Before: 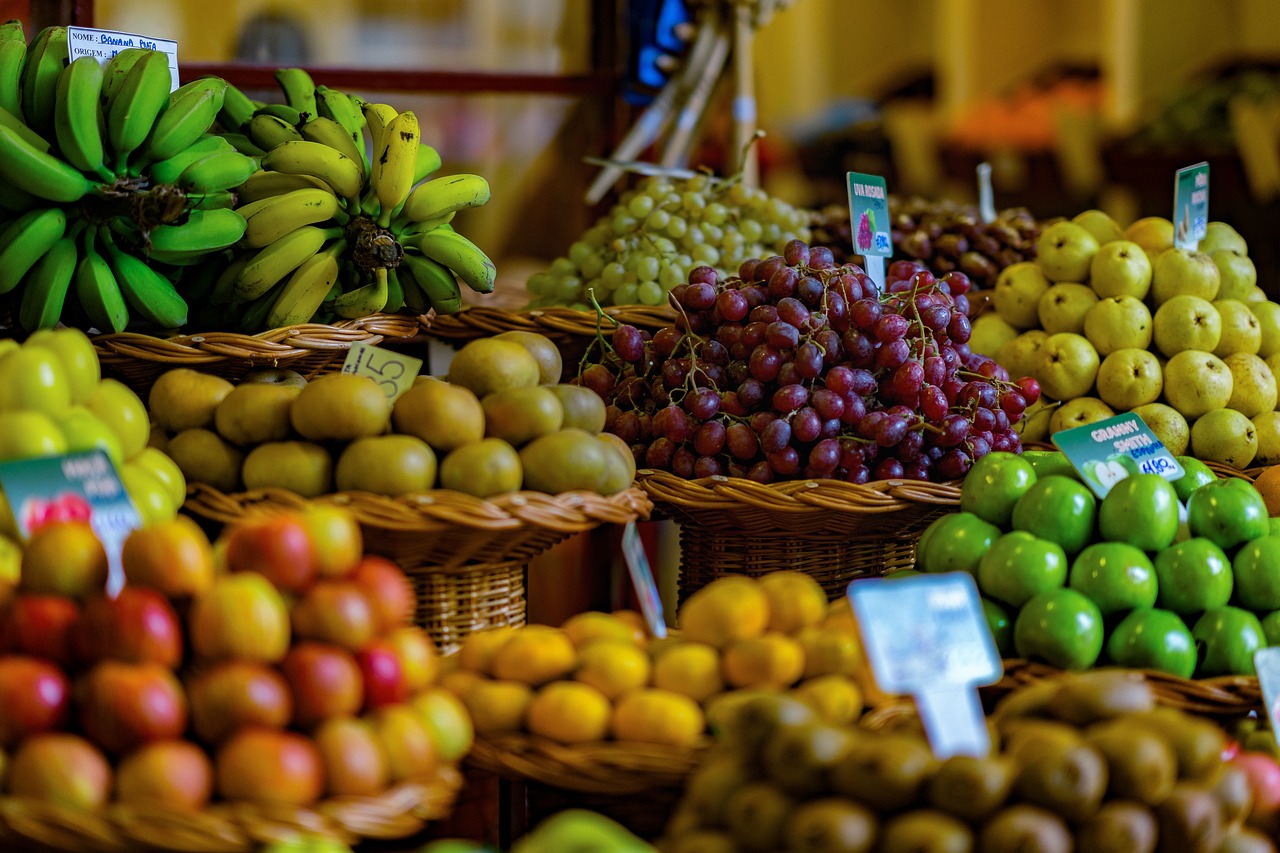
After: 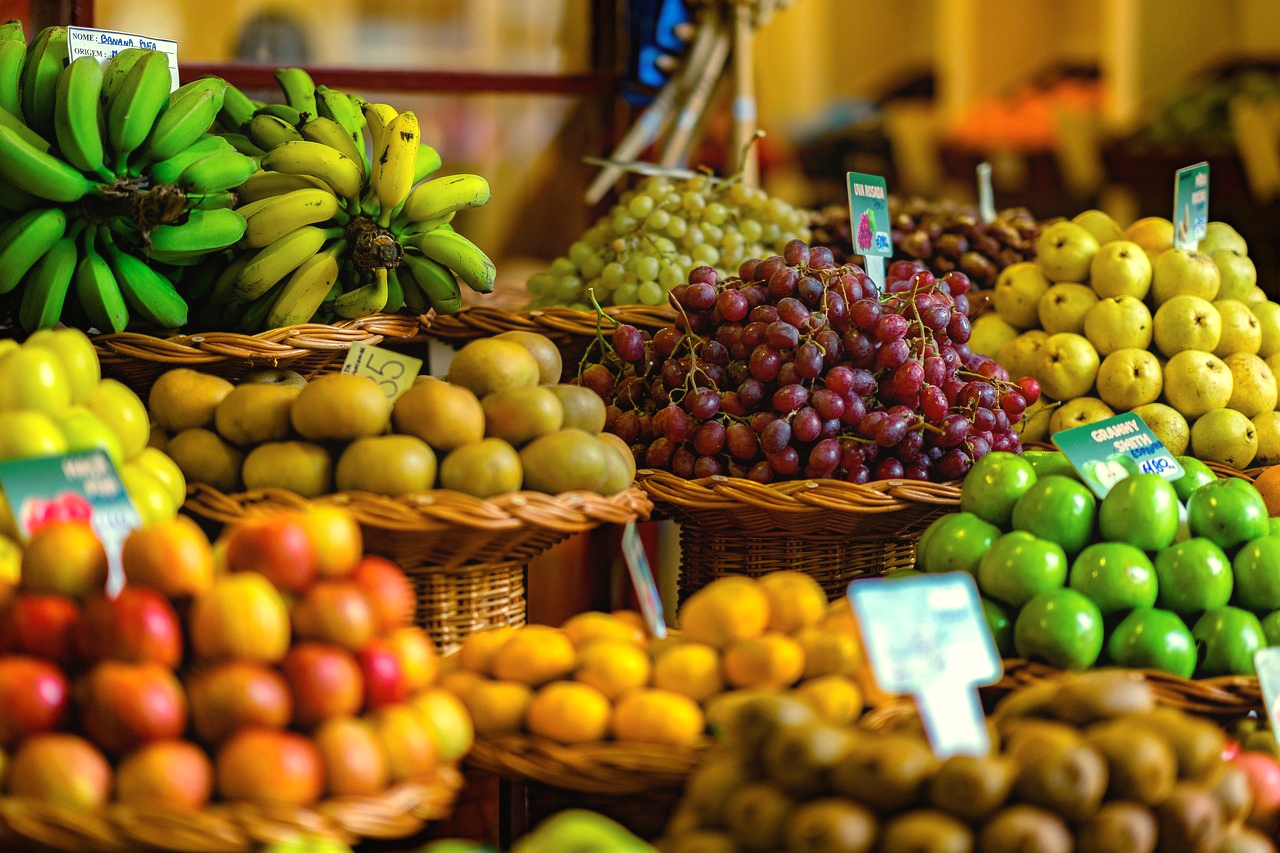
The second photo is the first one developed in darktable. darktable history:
exposure: black level correction 0, exposure 0.7 EV, compensate exposure bias true, compensate highlight preservation false
white balance: red 1.08, blue 0.791
contrast equalizer: octaves 7, y [[0.6 ×6], [0.55 ×6], [0 ×6], [0 ×6], [0 ×6]], mix -0.2
